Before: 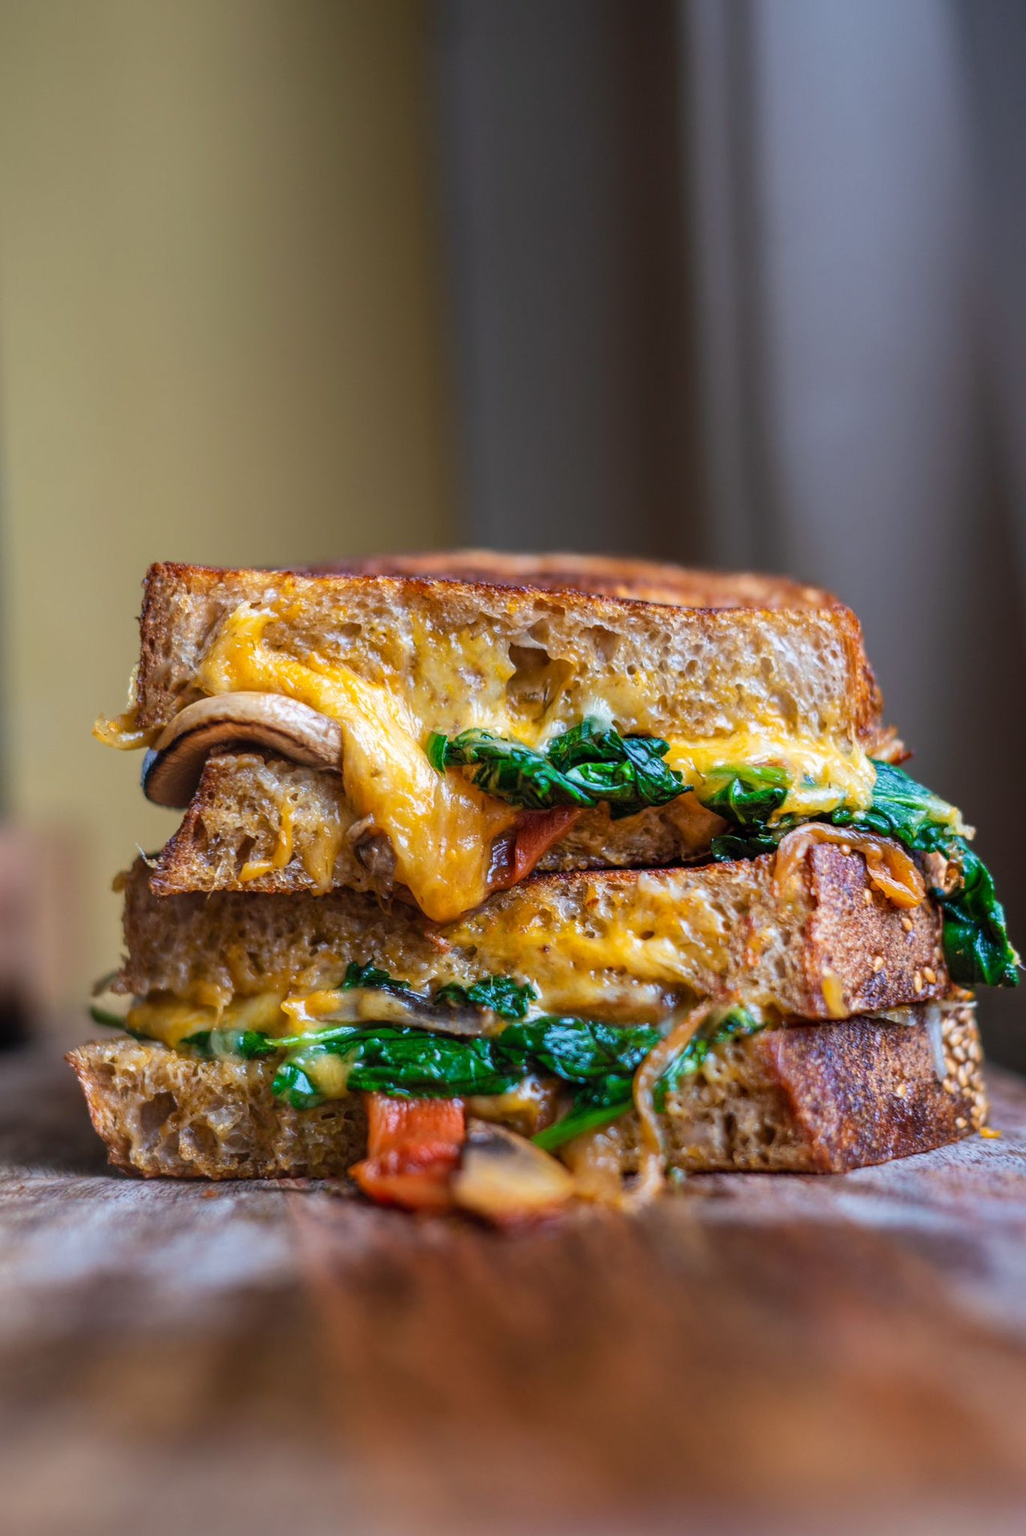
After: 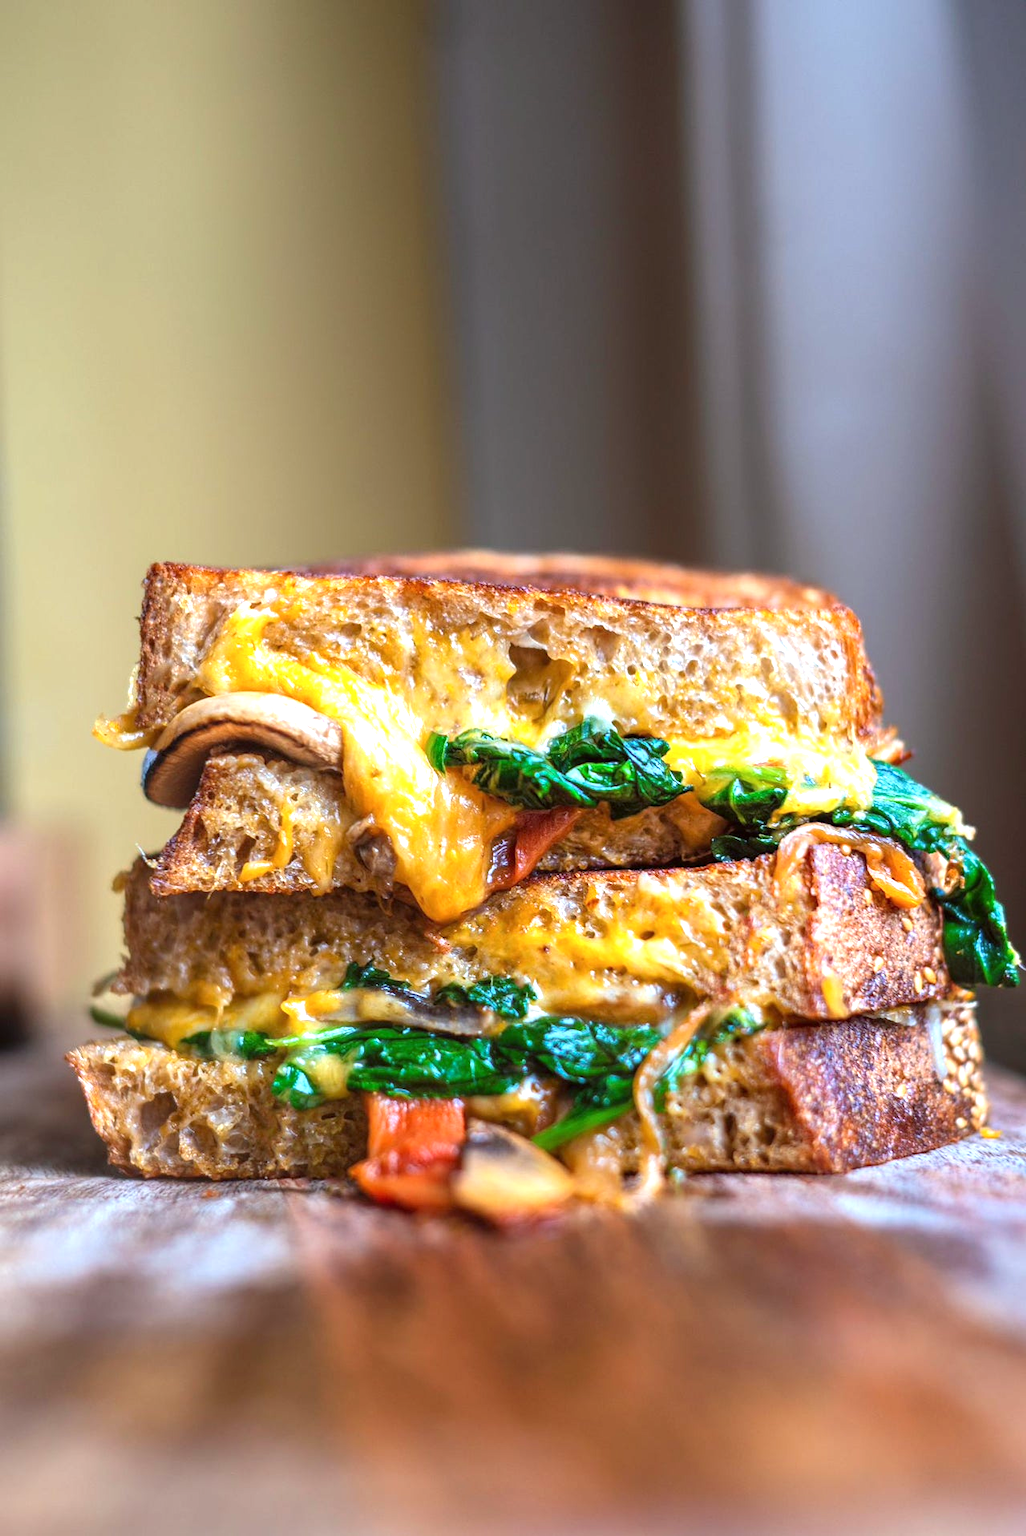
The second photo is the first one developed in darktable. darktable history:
exposure: black level correction -0.001, exposure 0.9 EV, compensate exposure bias true, compensate highlight preservation false
color correction: highlights a* -2.73, highlights b* -2.09, shadows a* 2.41, shadows b* 2.73
